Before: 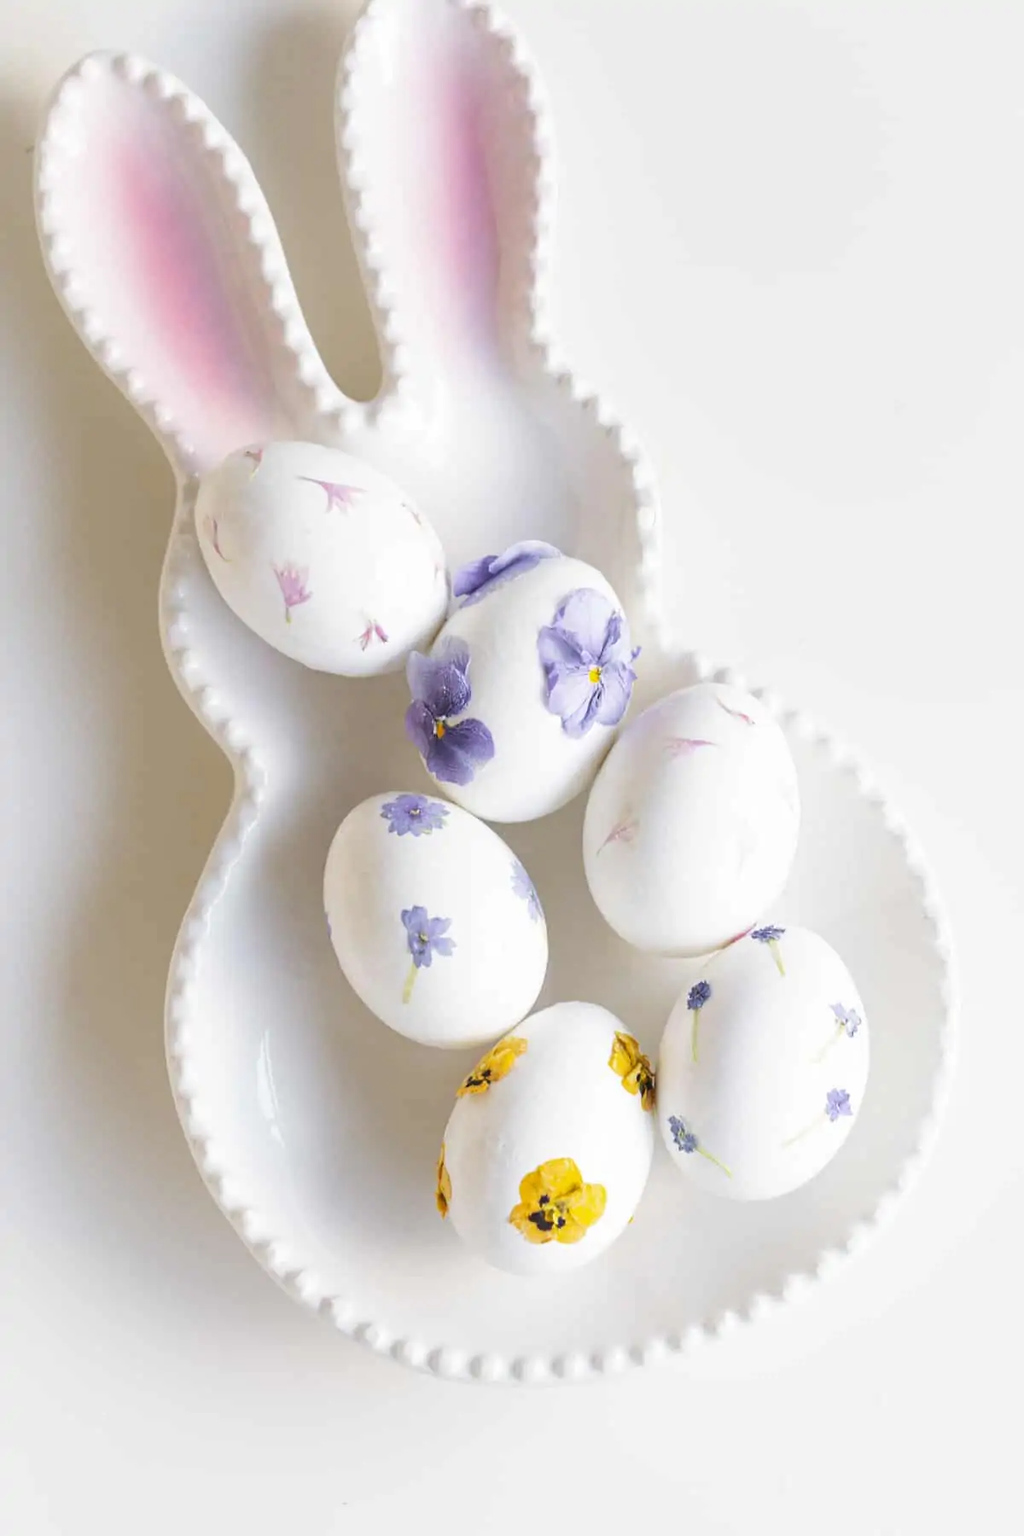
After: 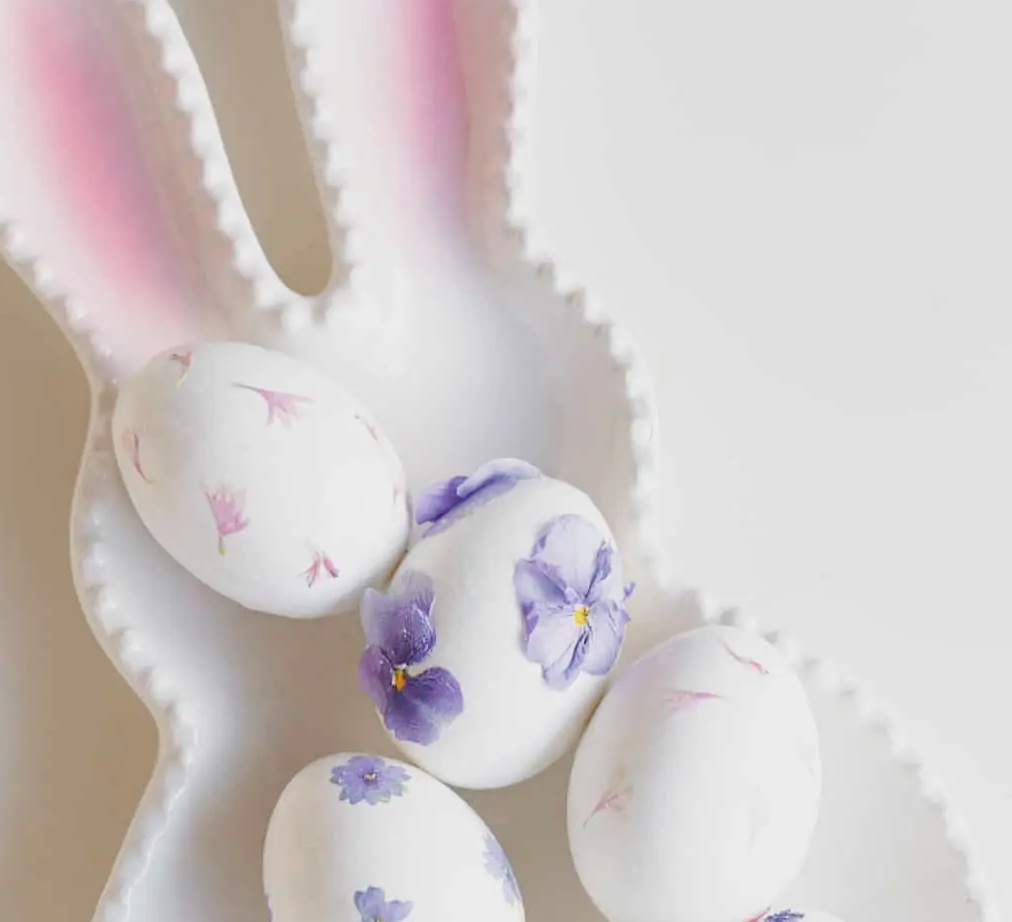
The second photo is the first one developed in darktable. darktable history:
crop and rotate: left 9.7%, top 9.77%, right 5.909%, bottom 38.984%
color balance rgb: global offset › luminance 0.475%, perceptual saturation grading › global saturation 20%, perceptual saturation grading › highlights -48.951%, perceptual saturation grading › shadows 25.598%, contrast -9.673%
